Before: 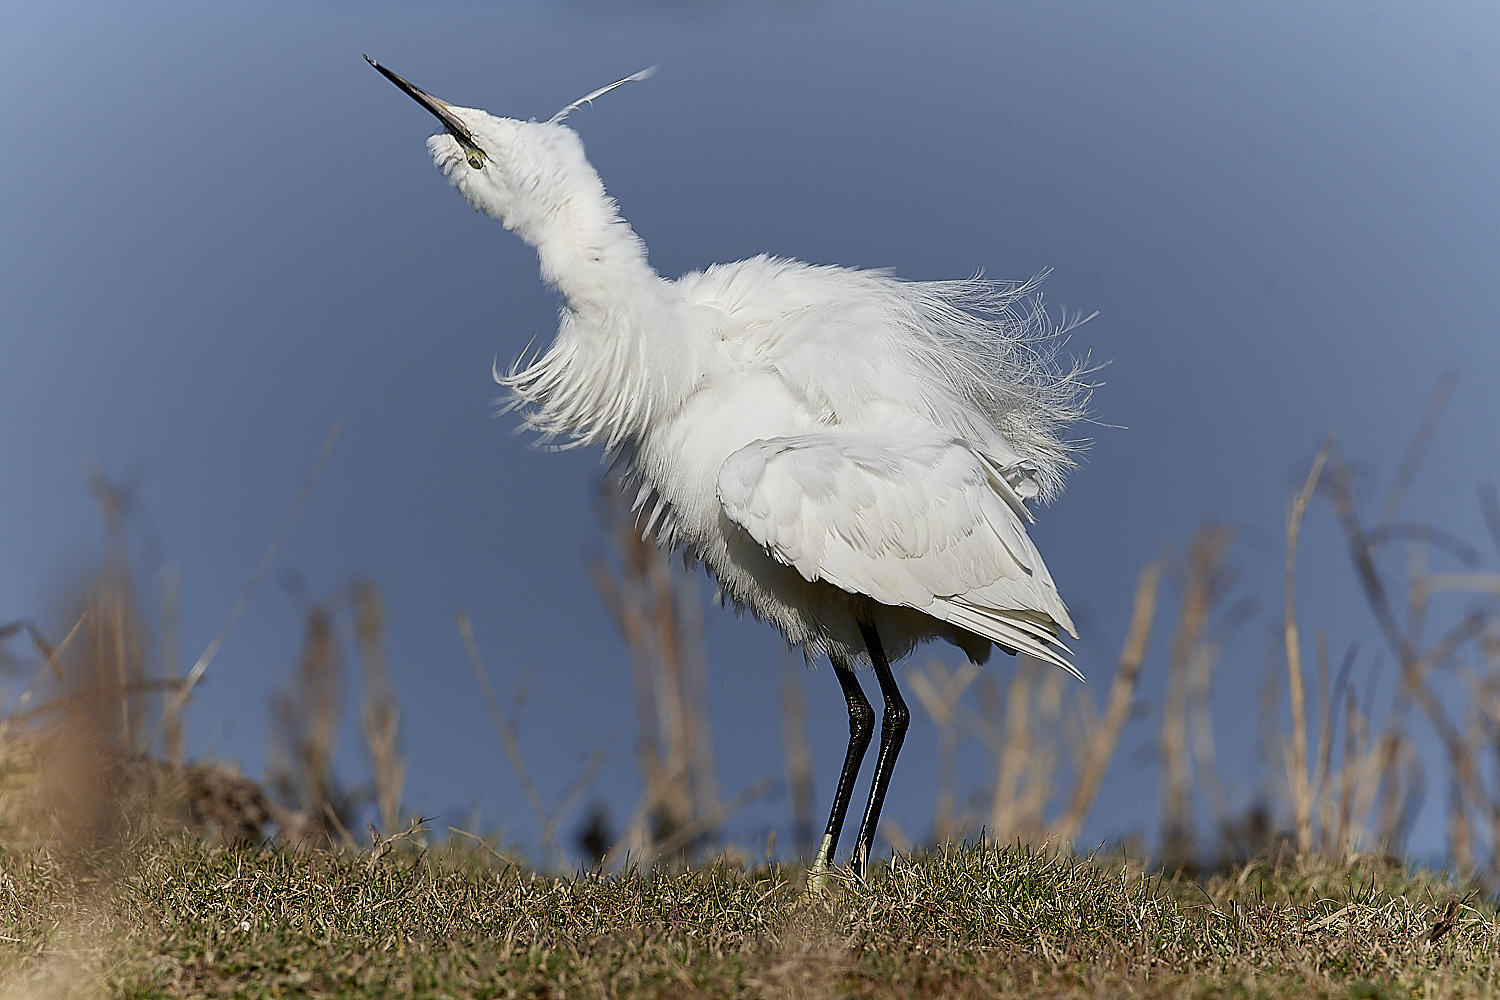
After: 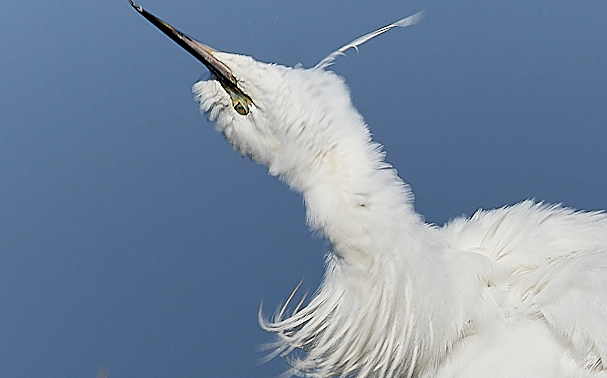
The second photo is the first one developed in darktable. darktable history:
contrast brightness saturation: contrast 0.041, saturation 0.066
crop: left 15.657%, top 5.424%, right 43.859%, bottom 56.741%
